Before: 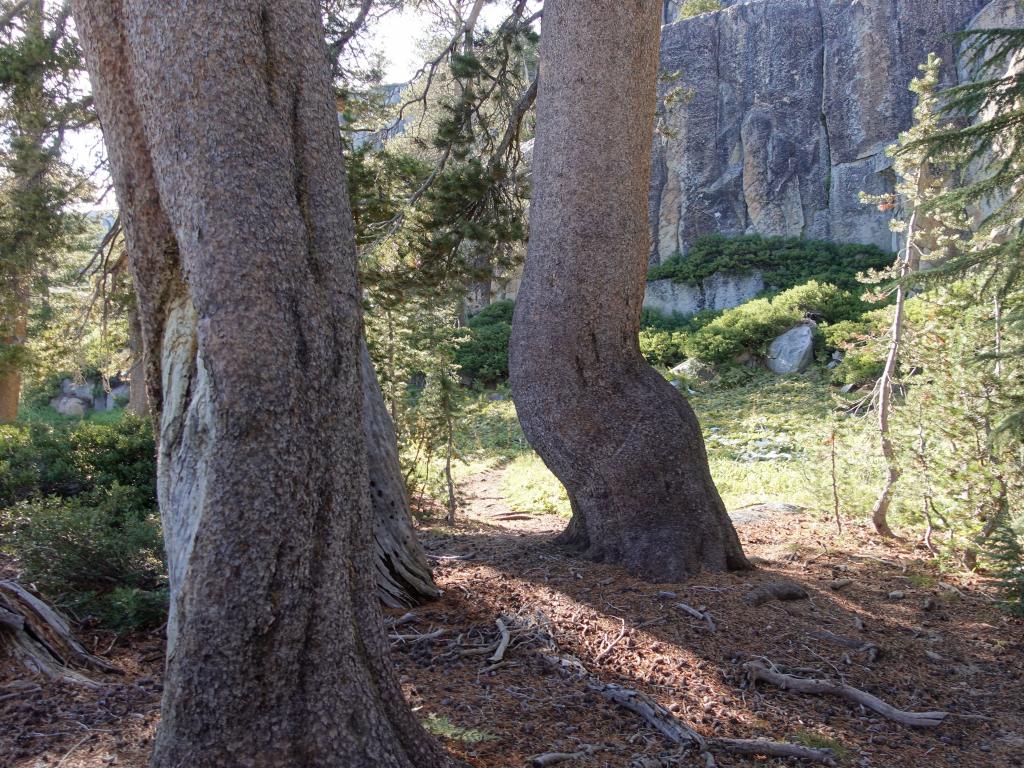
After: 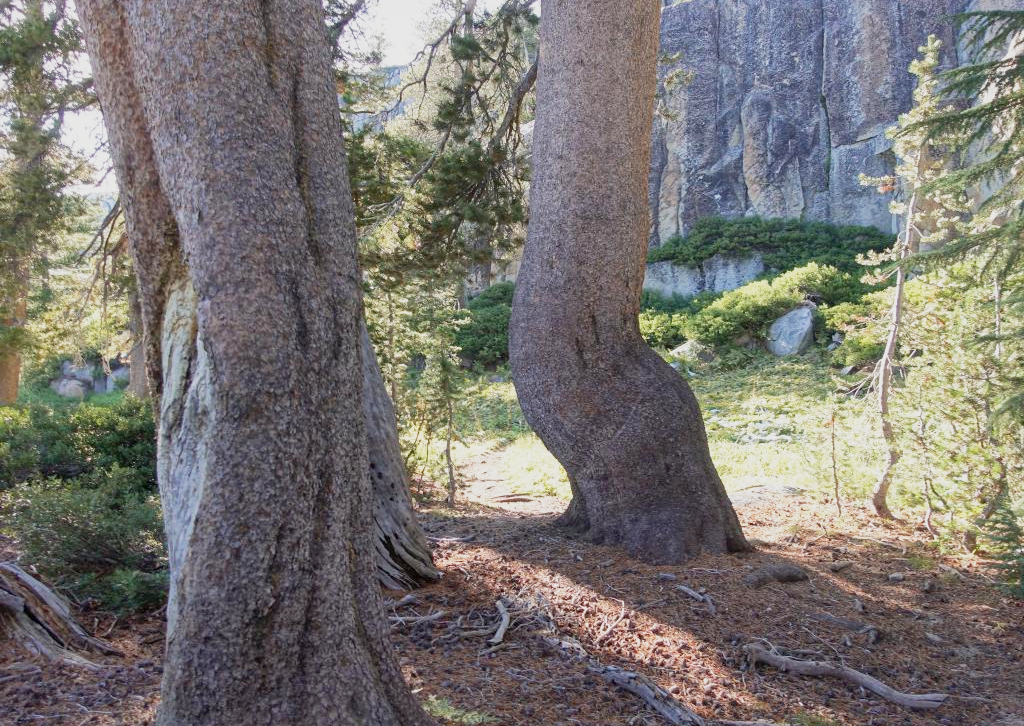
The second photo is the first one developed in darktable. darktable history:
base curve: curves: ch0 [(0, 0) (0.088, 0.125) (0.176, 0.251) (0.354, 0.501) (0.613, 0.749) (1, 0.877)], preserve colors none
crop and rotate: top 2.372%, bottom 3.084%
shadows and highlights: on, module defaults
